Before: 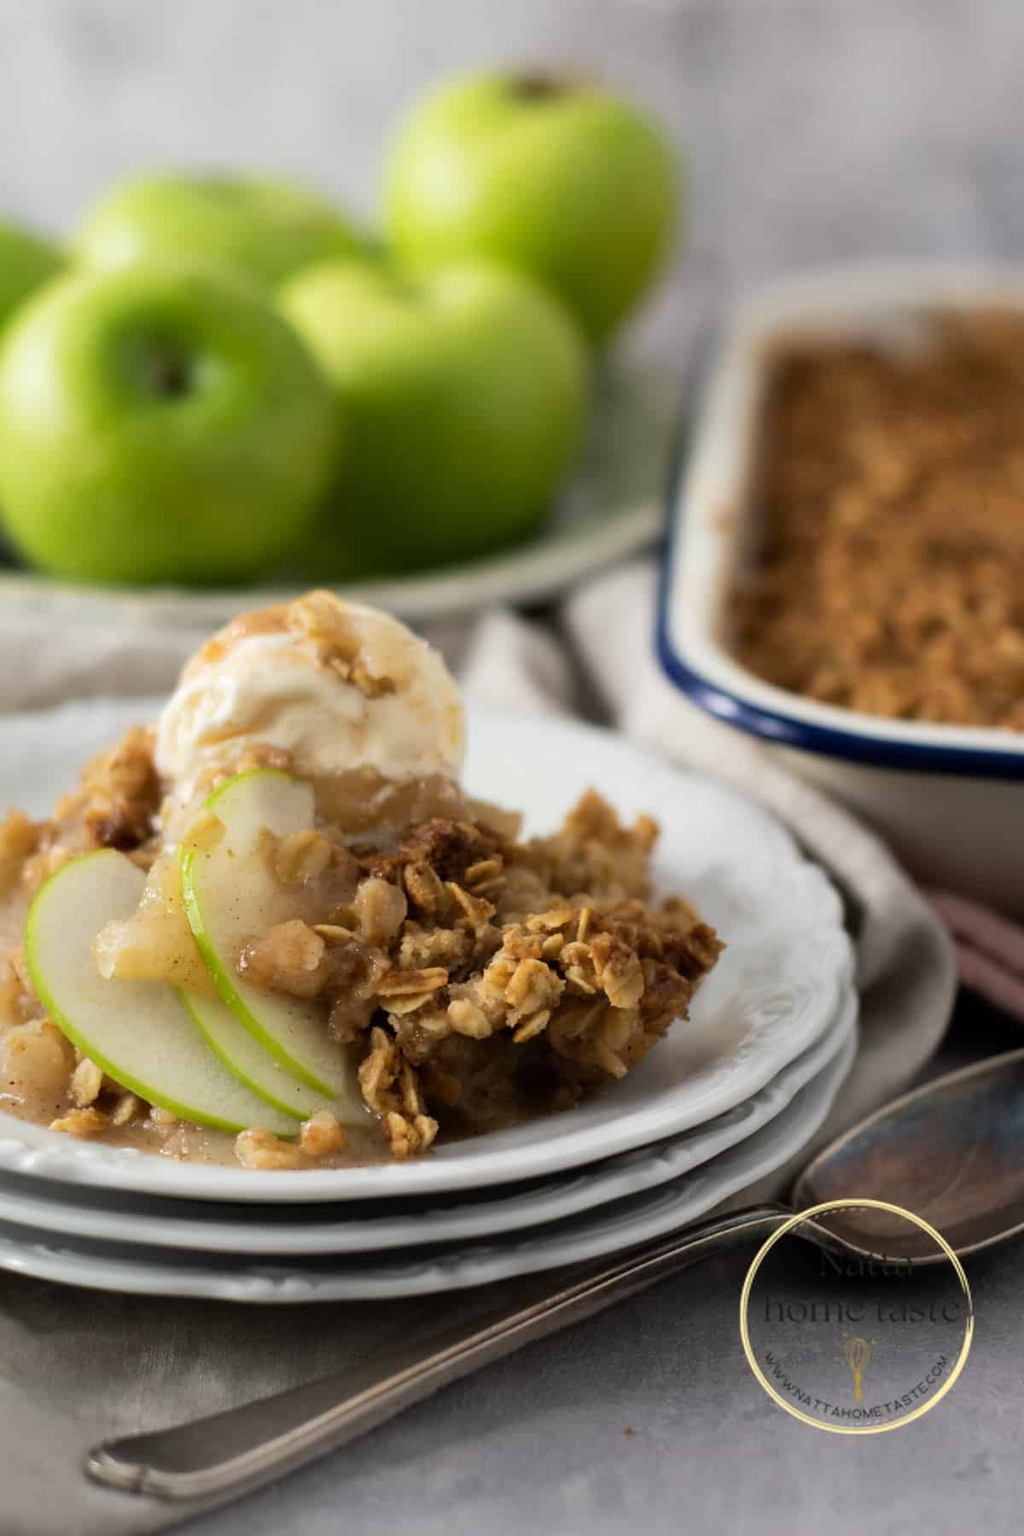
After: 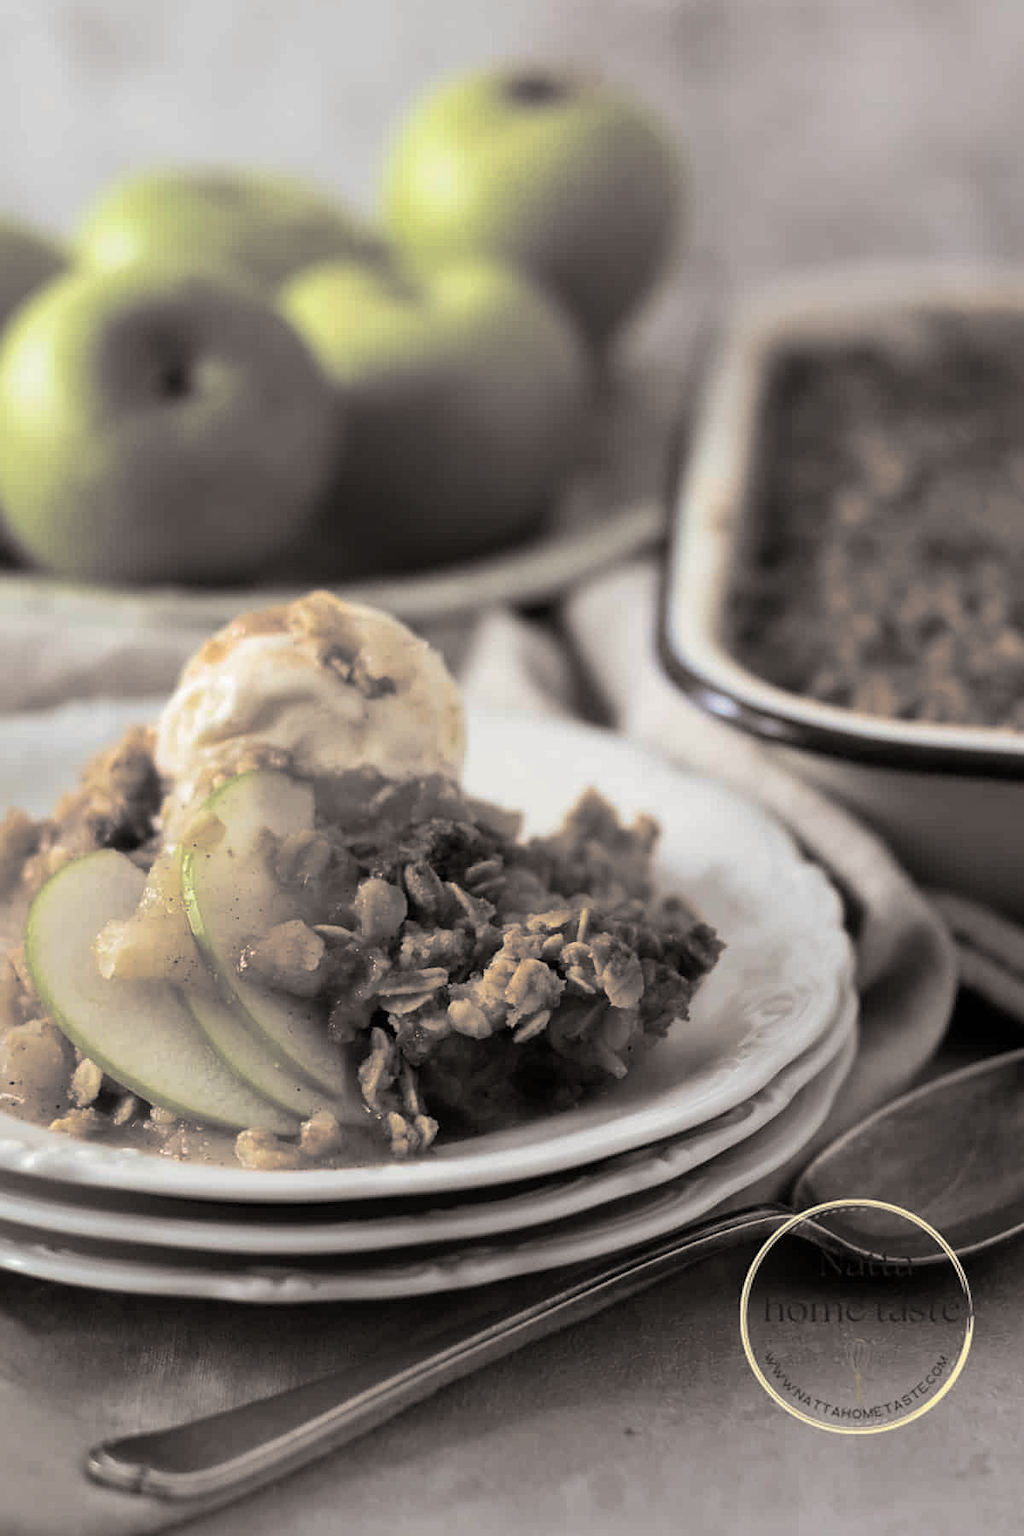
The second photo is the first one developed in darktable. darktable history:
split-toning: shadows › hue 26°, shadows › saturation 0.09, highlights › hue 40°, highlights › saturation 0.18, balance -63, compress 0%
sharpen: radius 1.272, amount 0.305, threshold 0
